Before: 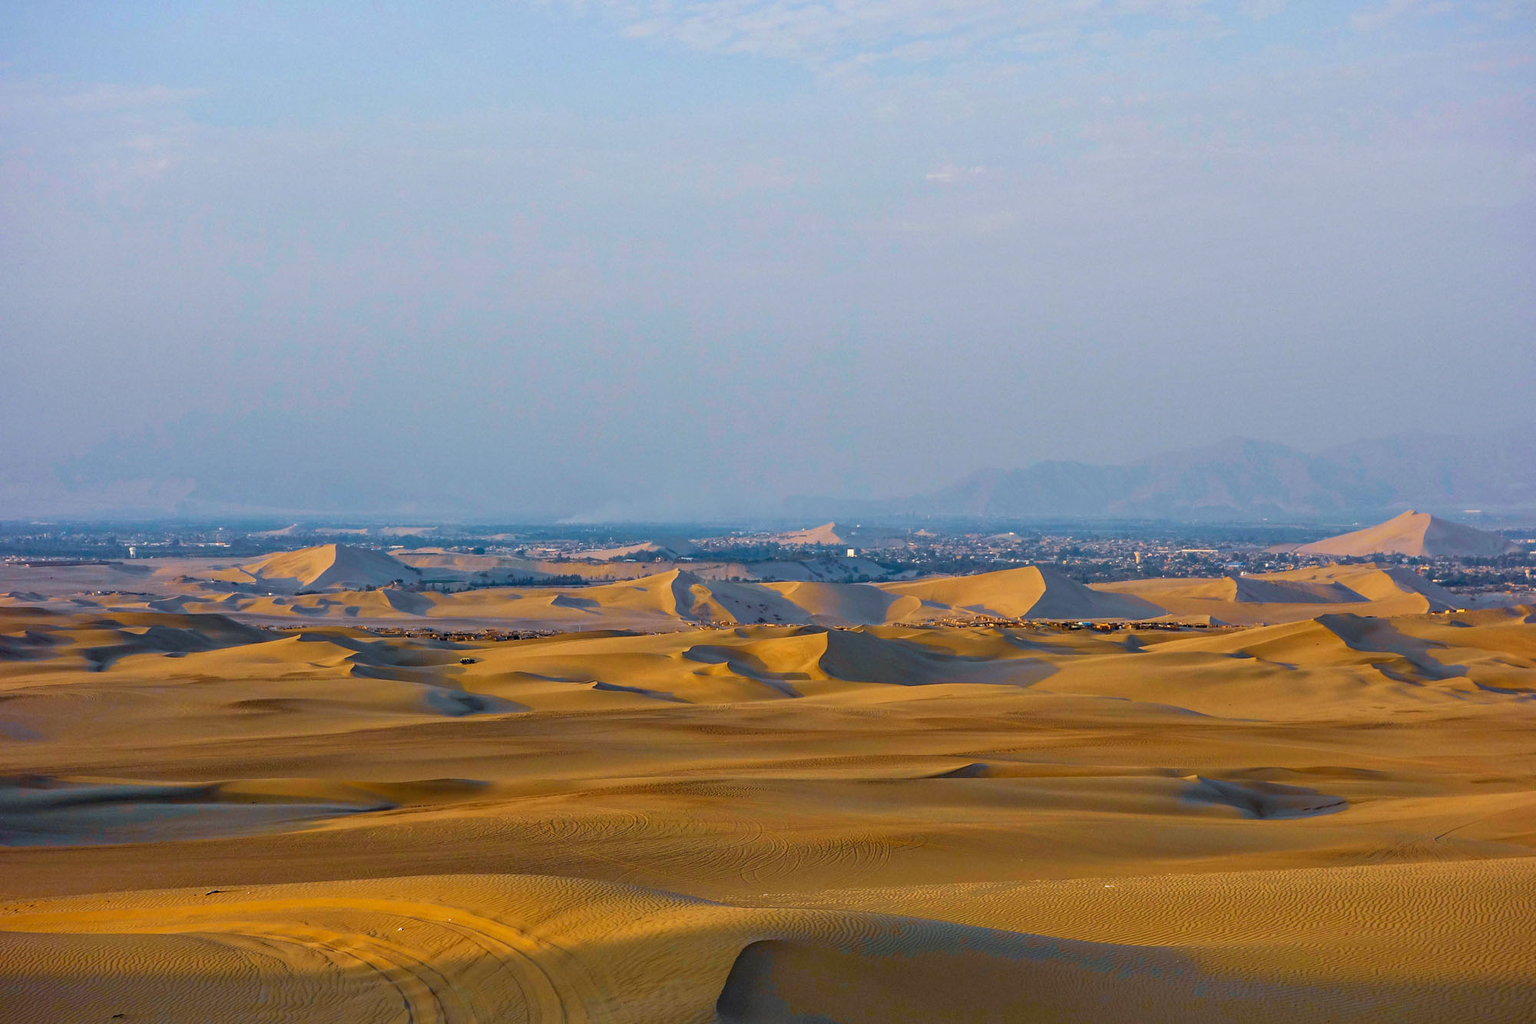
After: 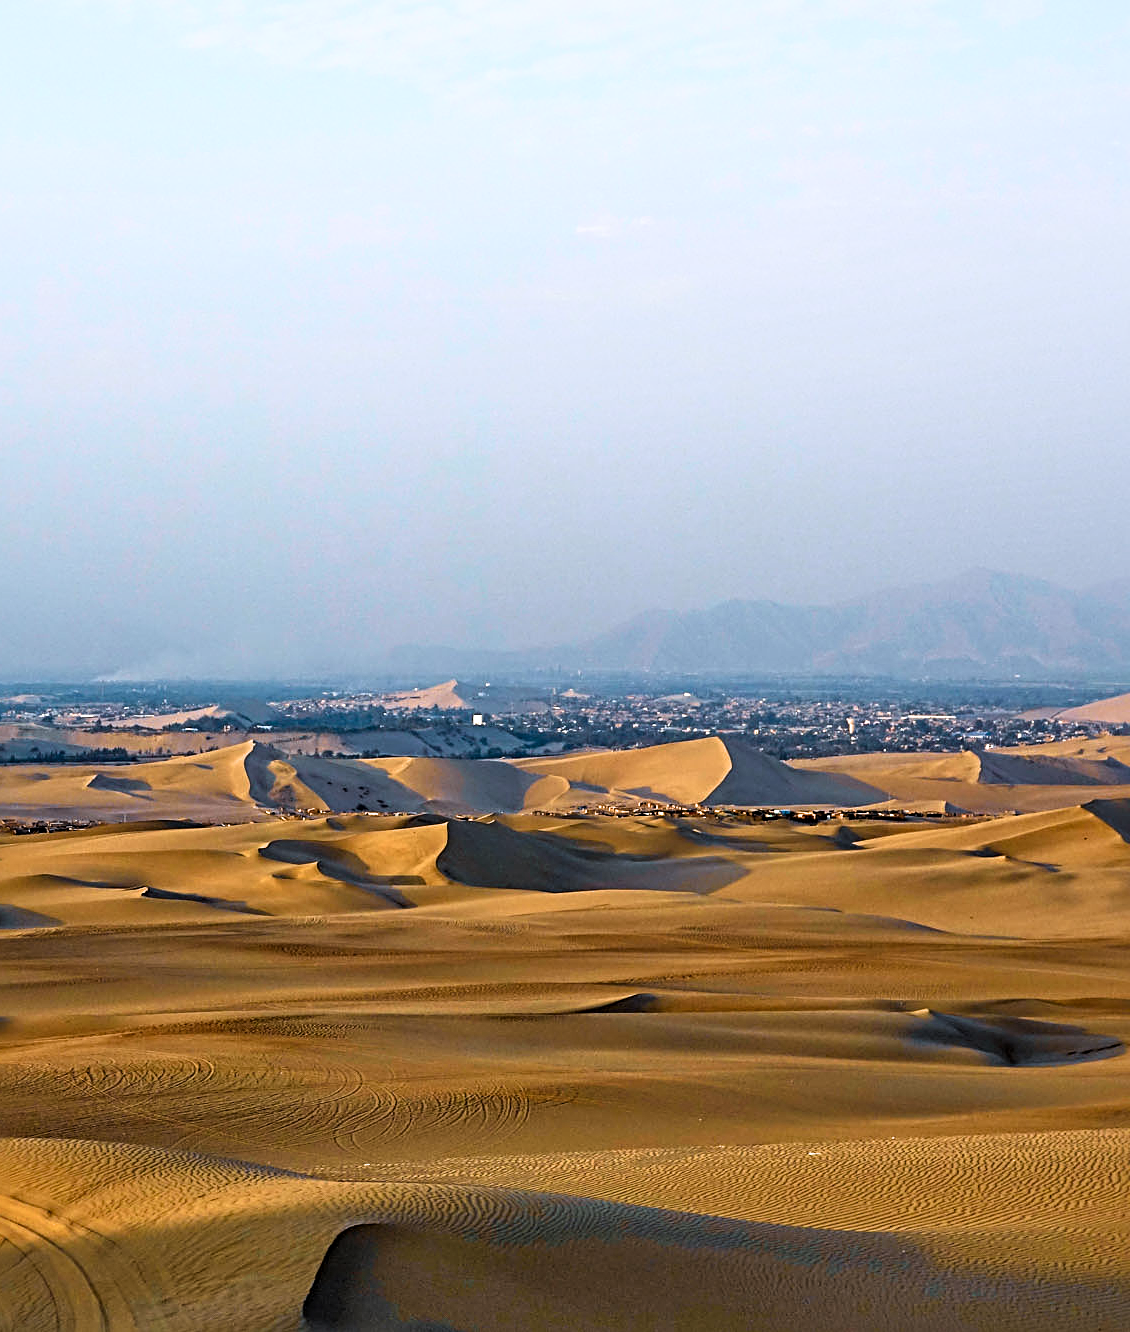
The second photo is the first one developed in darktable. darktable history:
crop: left 31.501%, top 0.018%, right 11.979%
shadows and highlights: highlights 69.91, soften with gaussian
local contrast: mode bilateral grid, contrast 21, coarseness 50, detail 120%, midtone range 0.2
filmic rgb: black relative exposure -8.26 EV, white relative exposure 2.2 EV, target white luminance 99.857%, hardness 7.15, latitude 74.8%, contrast 1.324, highlights saturation mix -1.63%, shadows ↔ highlights balance 29.72%
sharpen: radius 3.954
